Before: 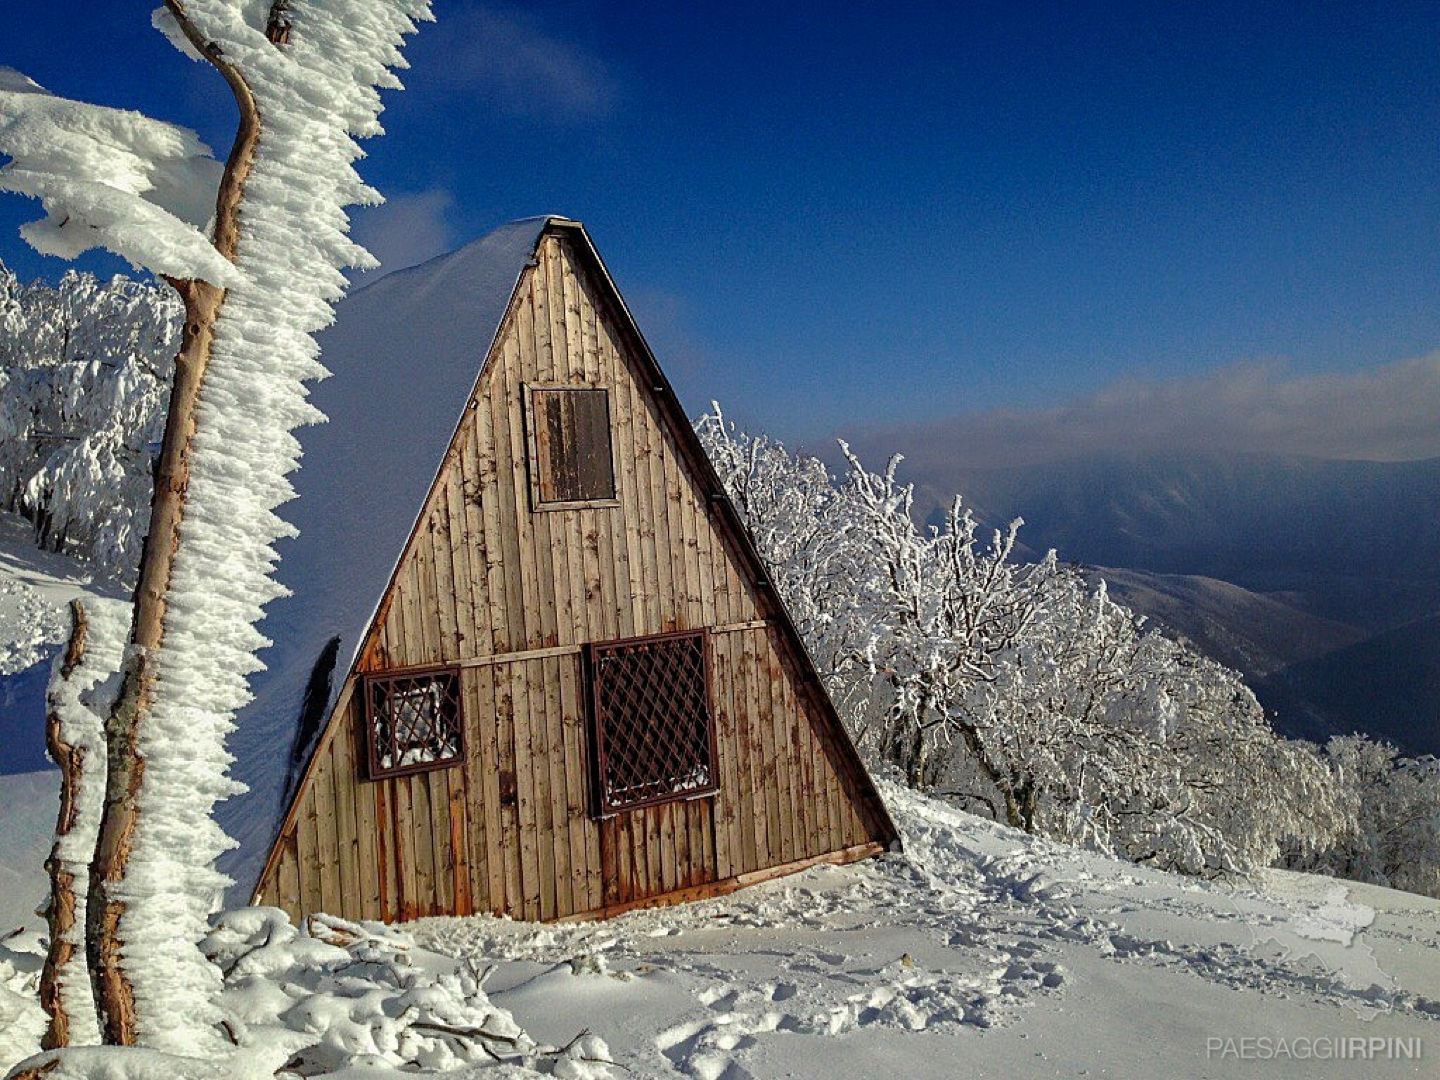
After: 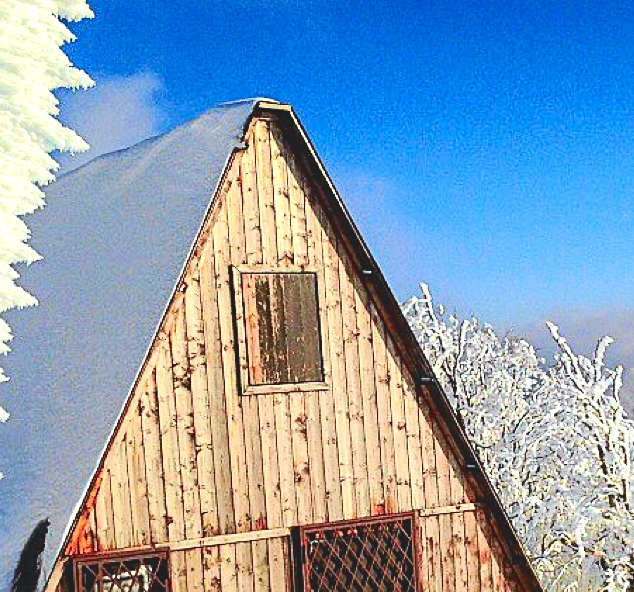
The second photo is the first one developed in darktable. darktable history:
tone curve: curves: ch0 [(0, 0.11) (0.181, 0.223) (0.405, 0.46) (0.456, 0.528) (0.634, 0.728) (0.877, 0.89) (0.984, 0.935)]; ch1 [(0, 0.052) (0.443, 0.43) (0.492, 0.485) (0.566, 0.579) (0.595, 0.625) (0.608, 0.654) (0.65, 0.708) (1, 0.961)]; ch2 [(0, 0) (0.33, 0.301) (0.421, 0.443) (0.447, 0.489) (0.495, 0.492) (0.537, 0.57) (0.586, 0.591) (0.663, 0.686) (1, 1)], color space Lab, independent channels, preserve colors none
exposure: black level correction 0, exposure 1.3 EV, compensate exposure bias true, compensate highlight preservation false
crop: left 20.248%, top 10.86%, right 35.675%, bottom 34.321%
sharpen: amount 0.2
velvia: strength 10%
